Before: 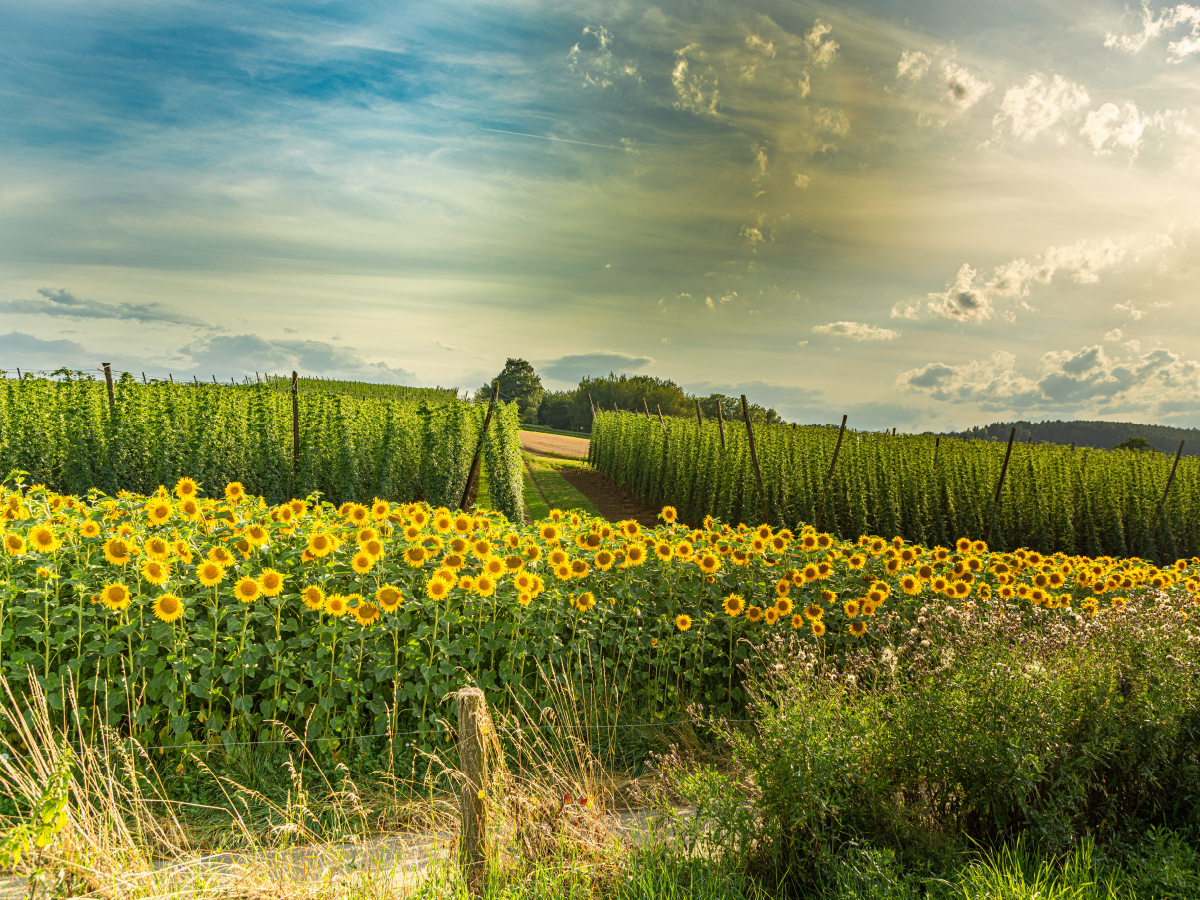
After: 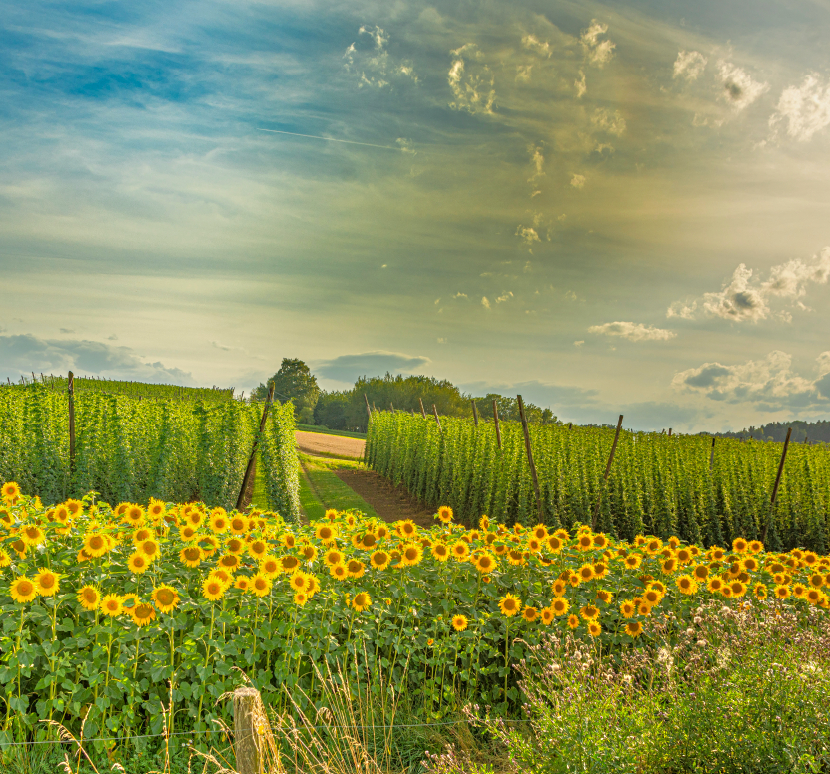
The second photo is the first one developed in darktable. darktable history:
contrast brightness saturation: contrast -0.014, brightness -0.006, saturation 0.026
shadows and highlights: shadows -20.21, white point adjustment -2.08, highlights -34.93
crop: left 18.686%, right 12.142%, bottom 13.991%
tone equalizer: -7 EV 0.158 EV, -6 EV 0.626 EV, -5 EV 1.18 EV, -4 EV 1.36 EV, -3 EV 1.14 EV, -2 EV 0.6 EV, -1 EV 0.162 EV
